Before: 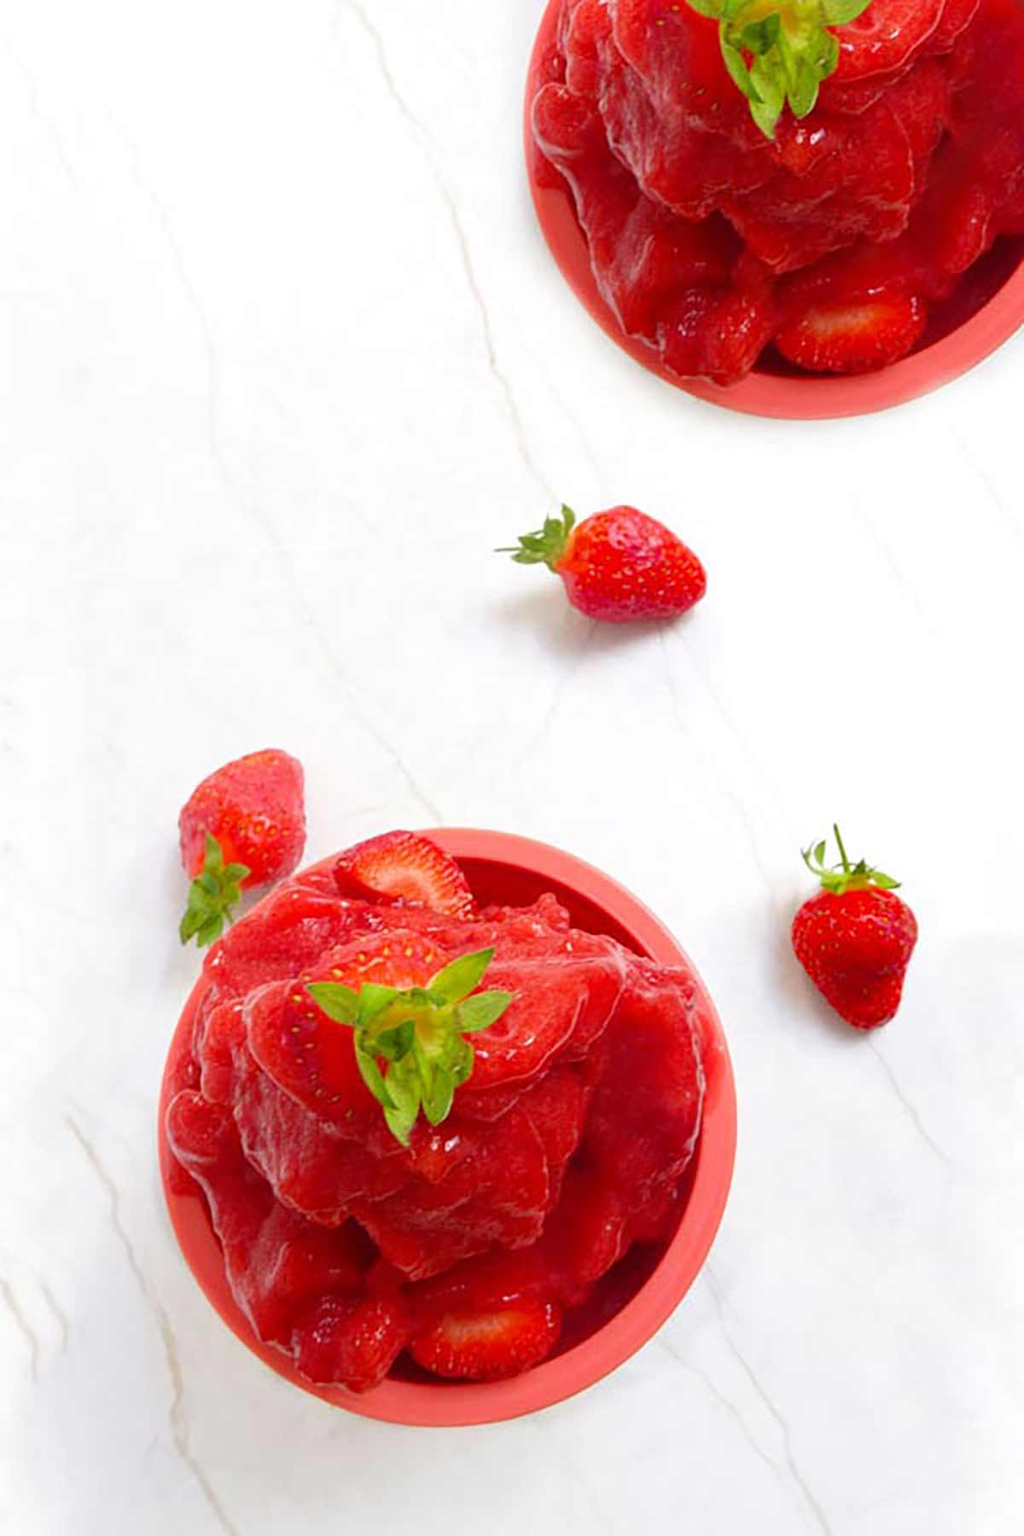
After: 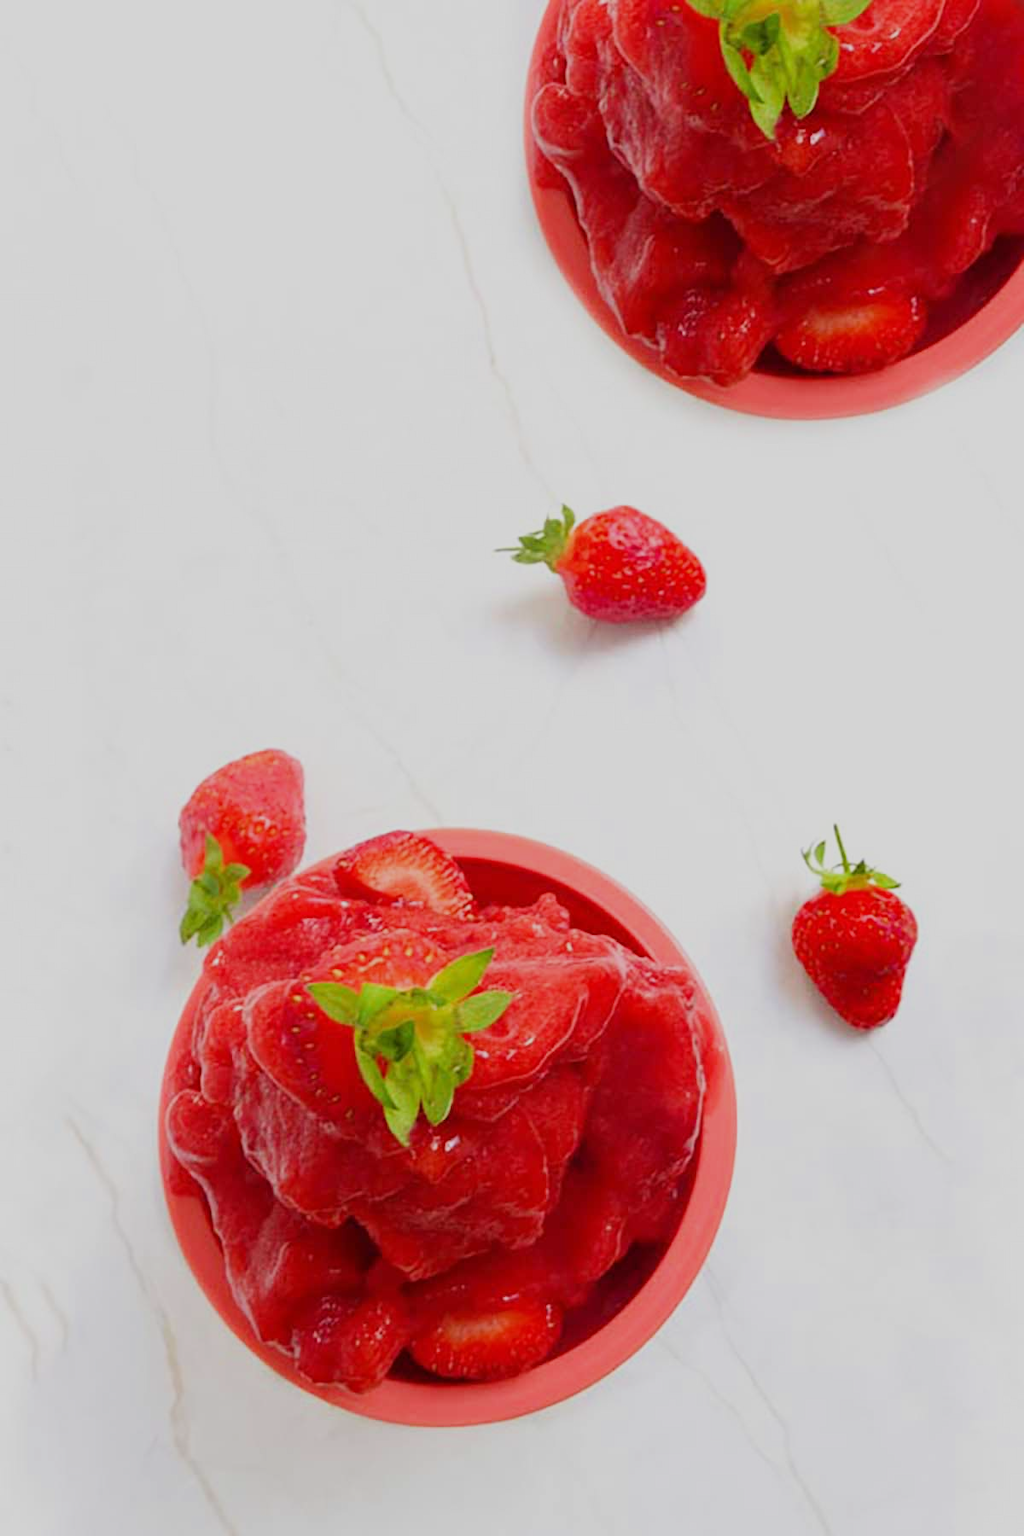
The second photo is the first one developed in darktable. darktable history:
bloom: size 13.65%, threshold 98.39%, strength 4.82%
filmic rgb: black relative exposure -7.65 EV, white relative exposure 4.56 EV, hardness 3.61
